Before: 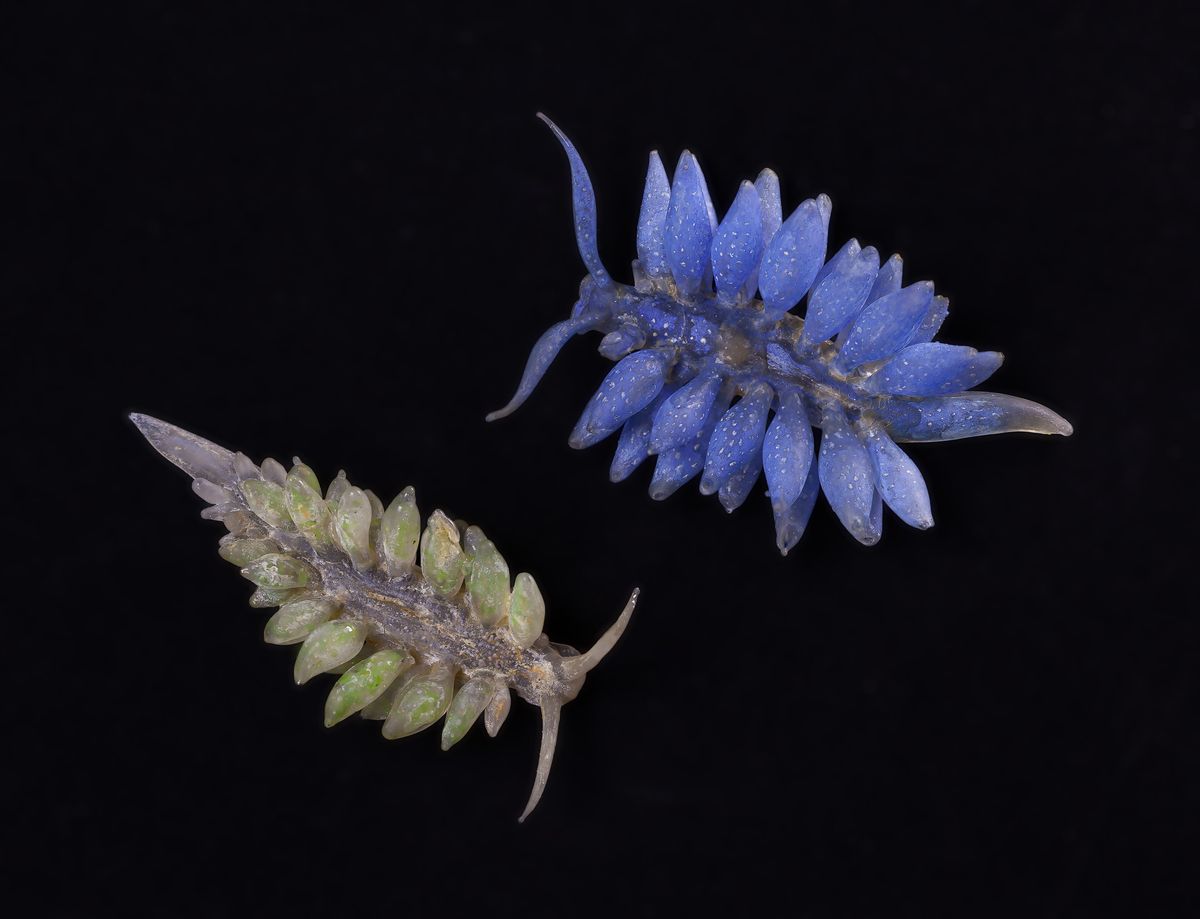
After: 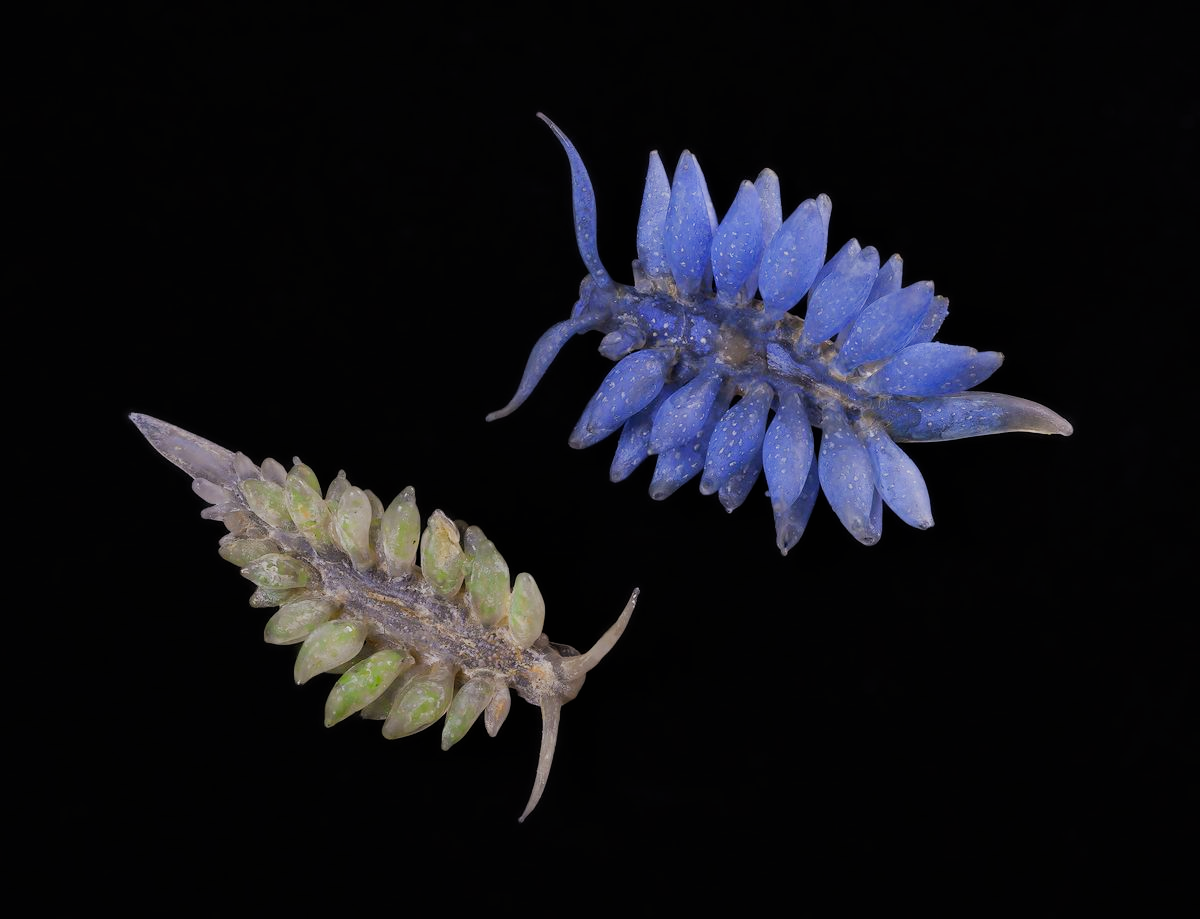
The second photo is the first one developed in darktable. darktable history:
contrast brightness saturation: contrast 0.03, brightness 0.06, saturation 0.13
filmic rgb: black relative exposure -7.65 EV, white relative exposure 4.56 EV, hardness 3.61
